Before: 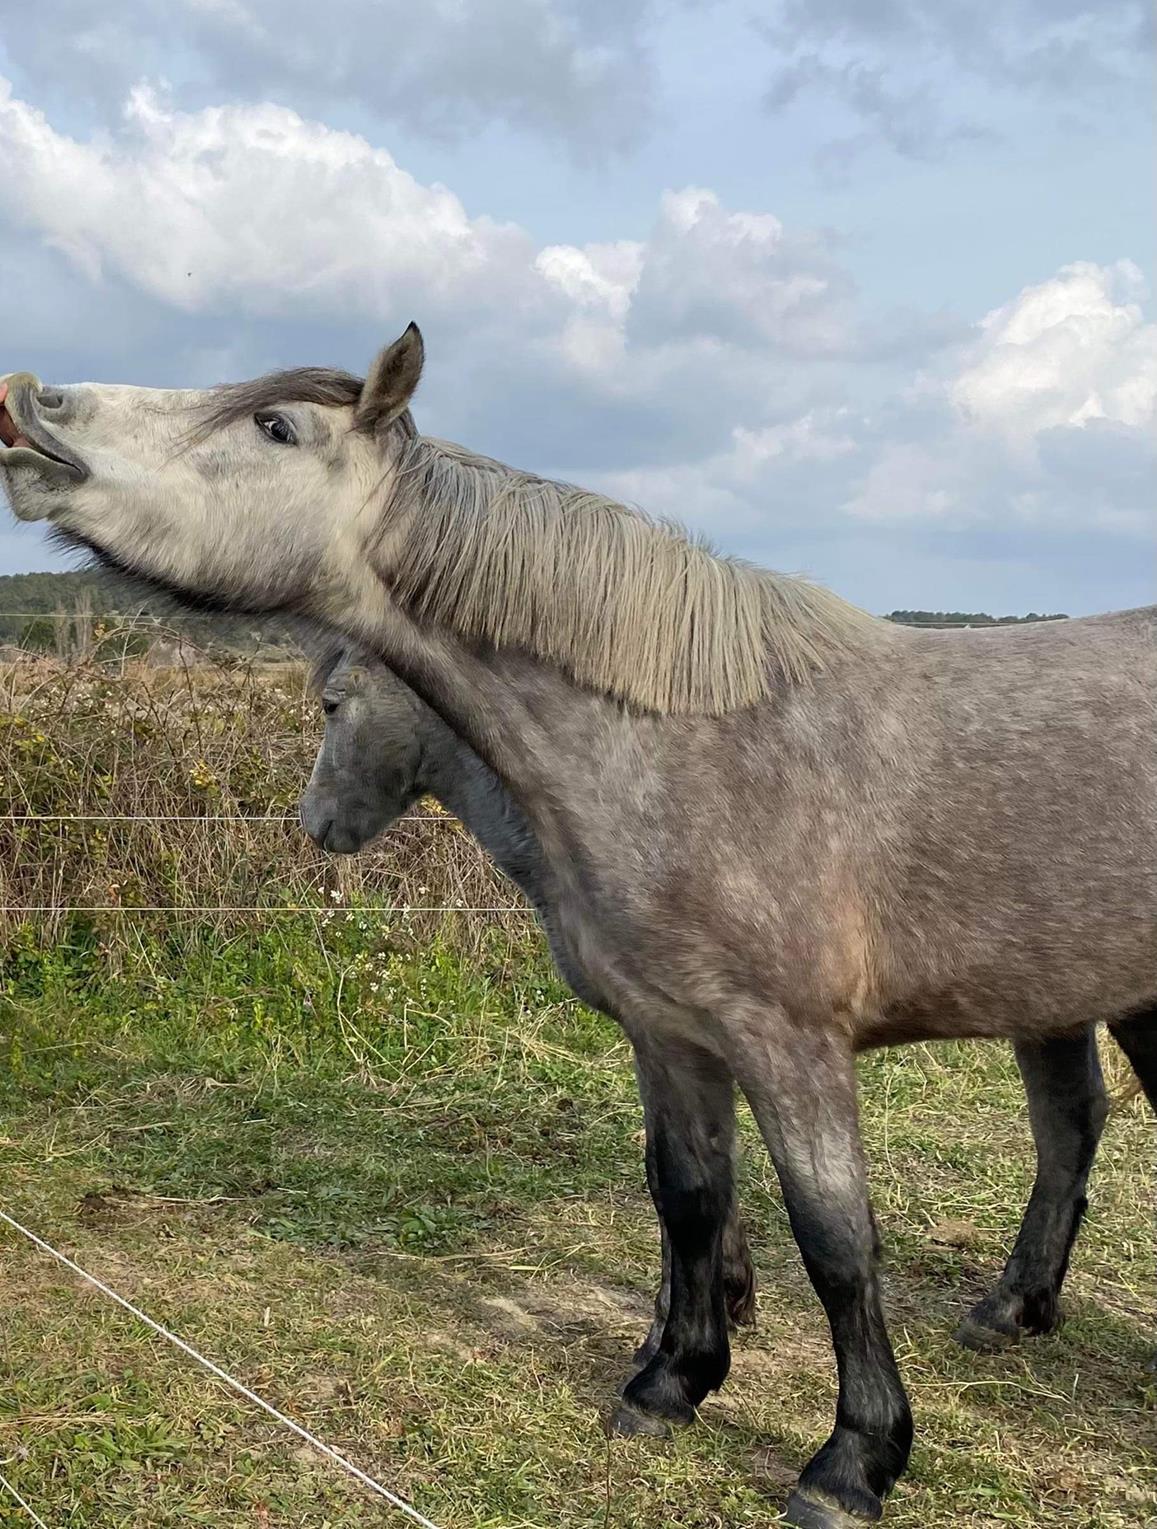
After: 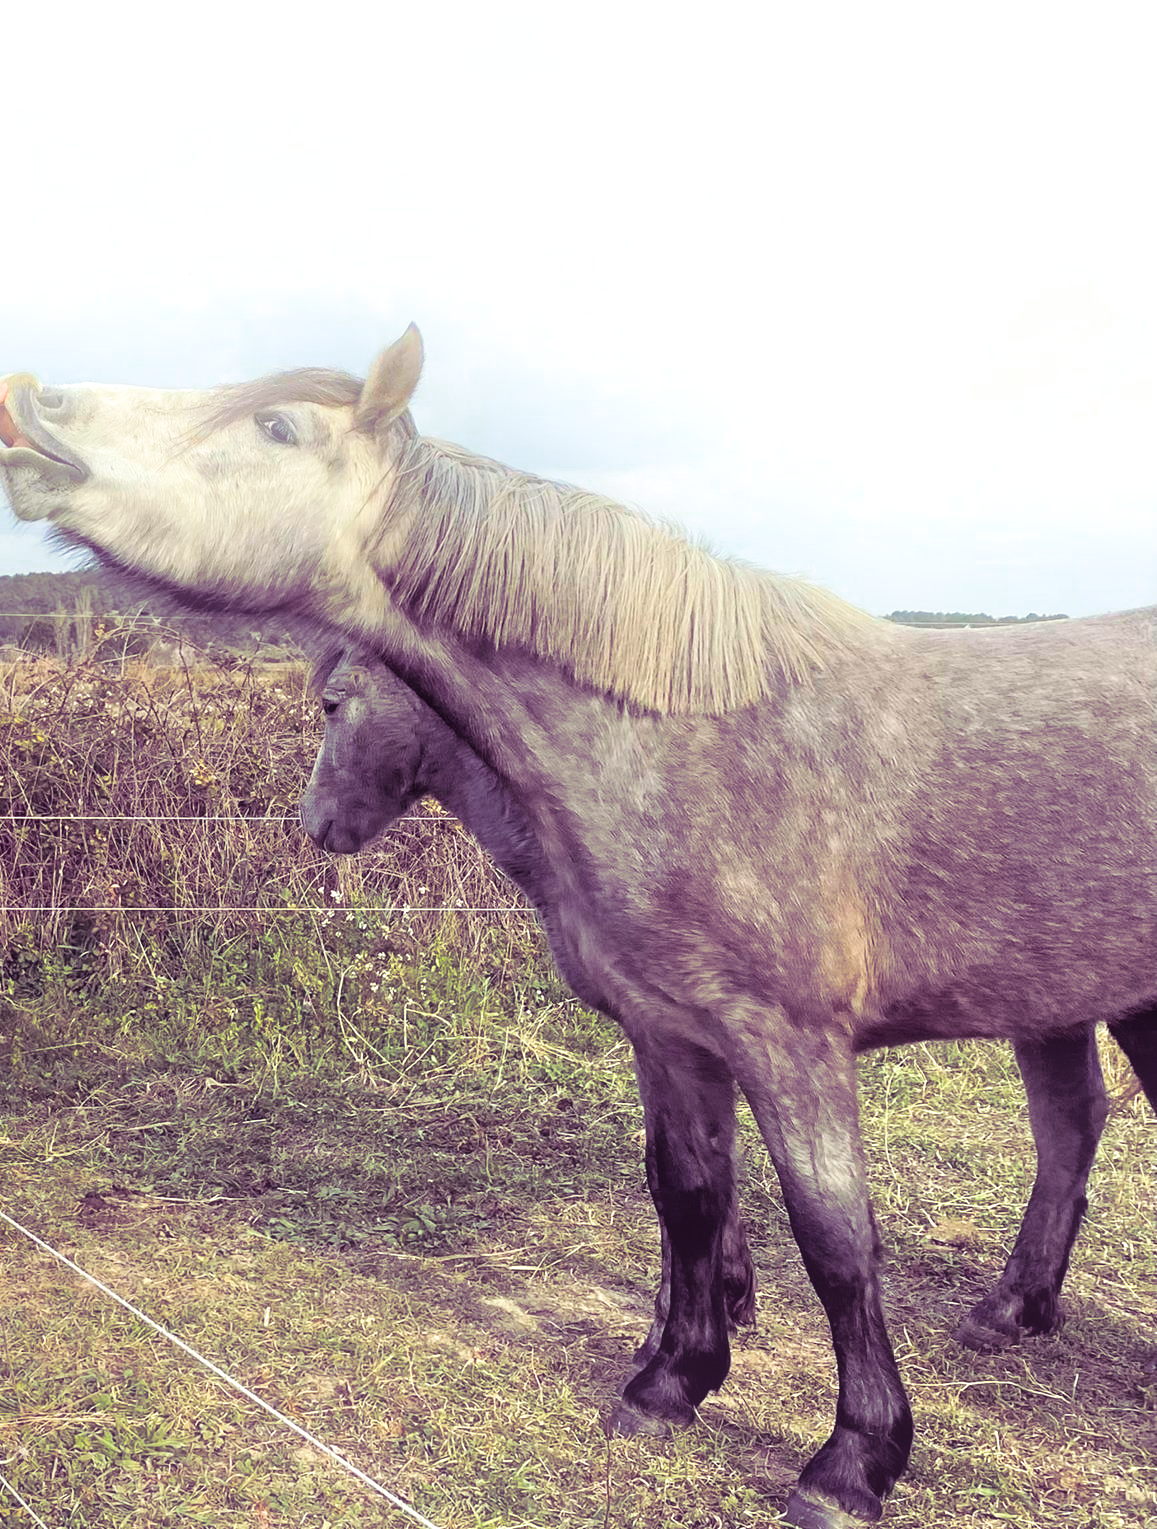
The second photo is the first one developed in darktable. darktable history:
bloom: threshold 82.5%, strength 16.25%
exposure: black level correction 0.001, exposure 0.5 EV, compensate exposure bias true, compensate highlight preservation false
split-toning: shadows › hue 277.2°, shadows › saturation 0.74
shadows and highlights: shadows 49, highlights -41, soften with gaussian
